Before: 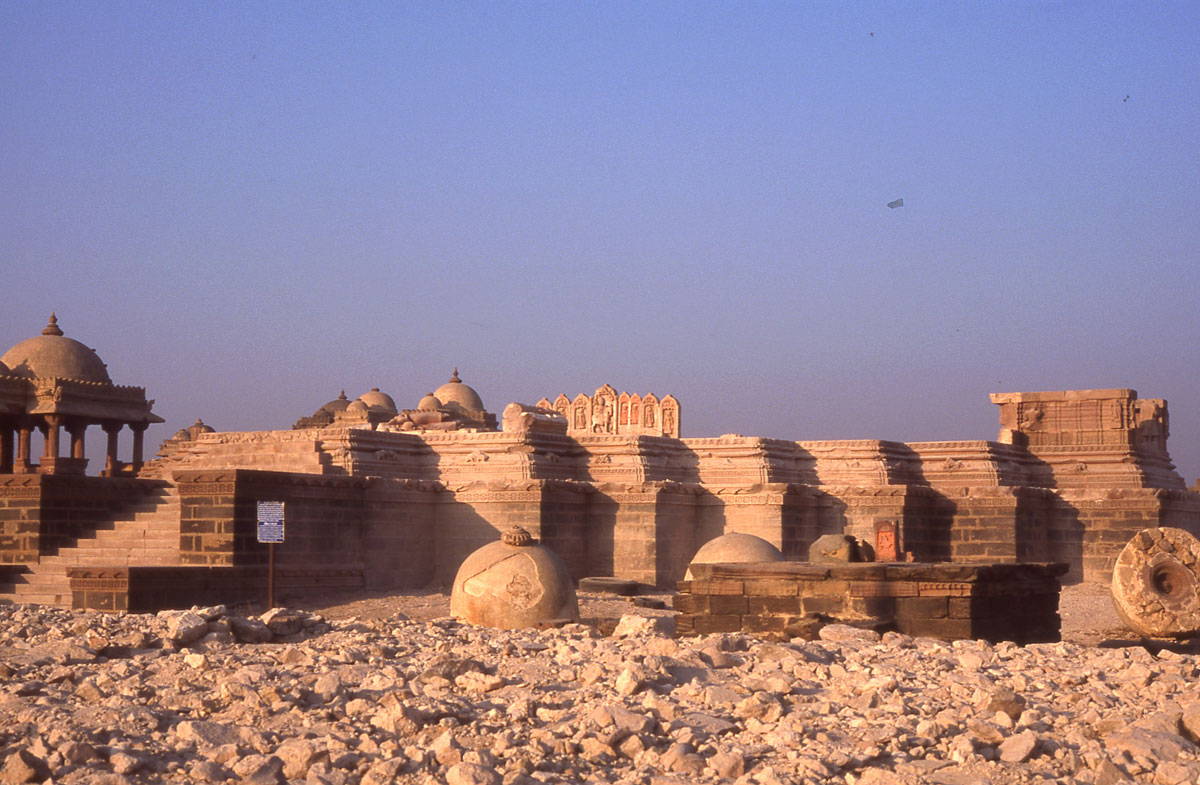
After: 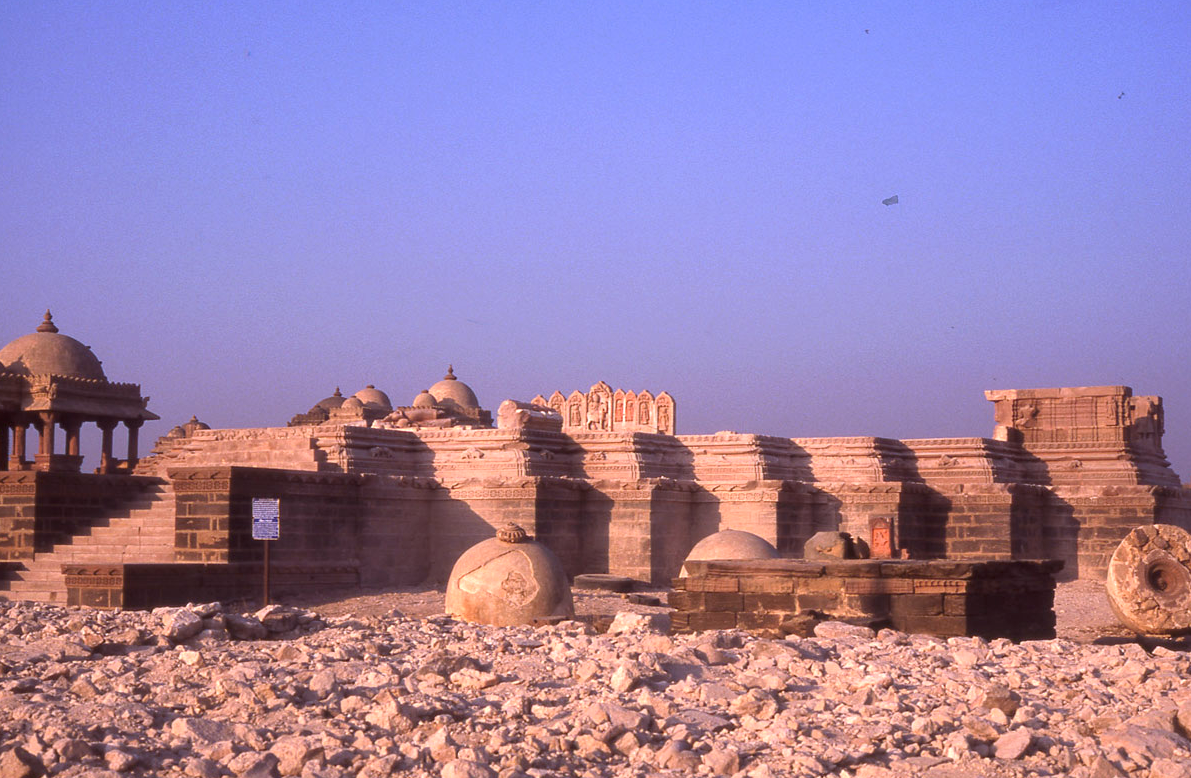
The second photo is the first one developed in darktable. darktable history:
white balance: red 1.042, blue 1.17
crop: left 0.434%, top 0.485%, right 0.244%, bottom 0.386%
local contrast: highlights 100%, shadows 100%, detail 120%, midtone range 0.2
